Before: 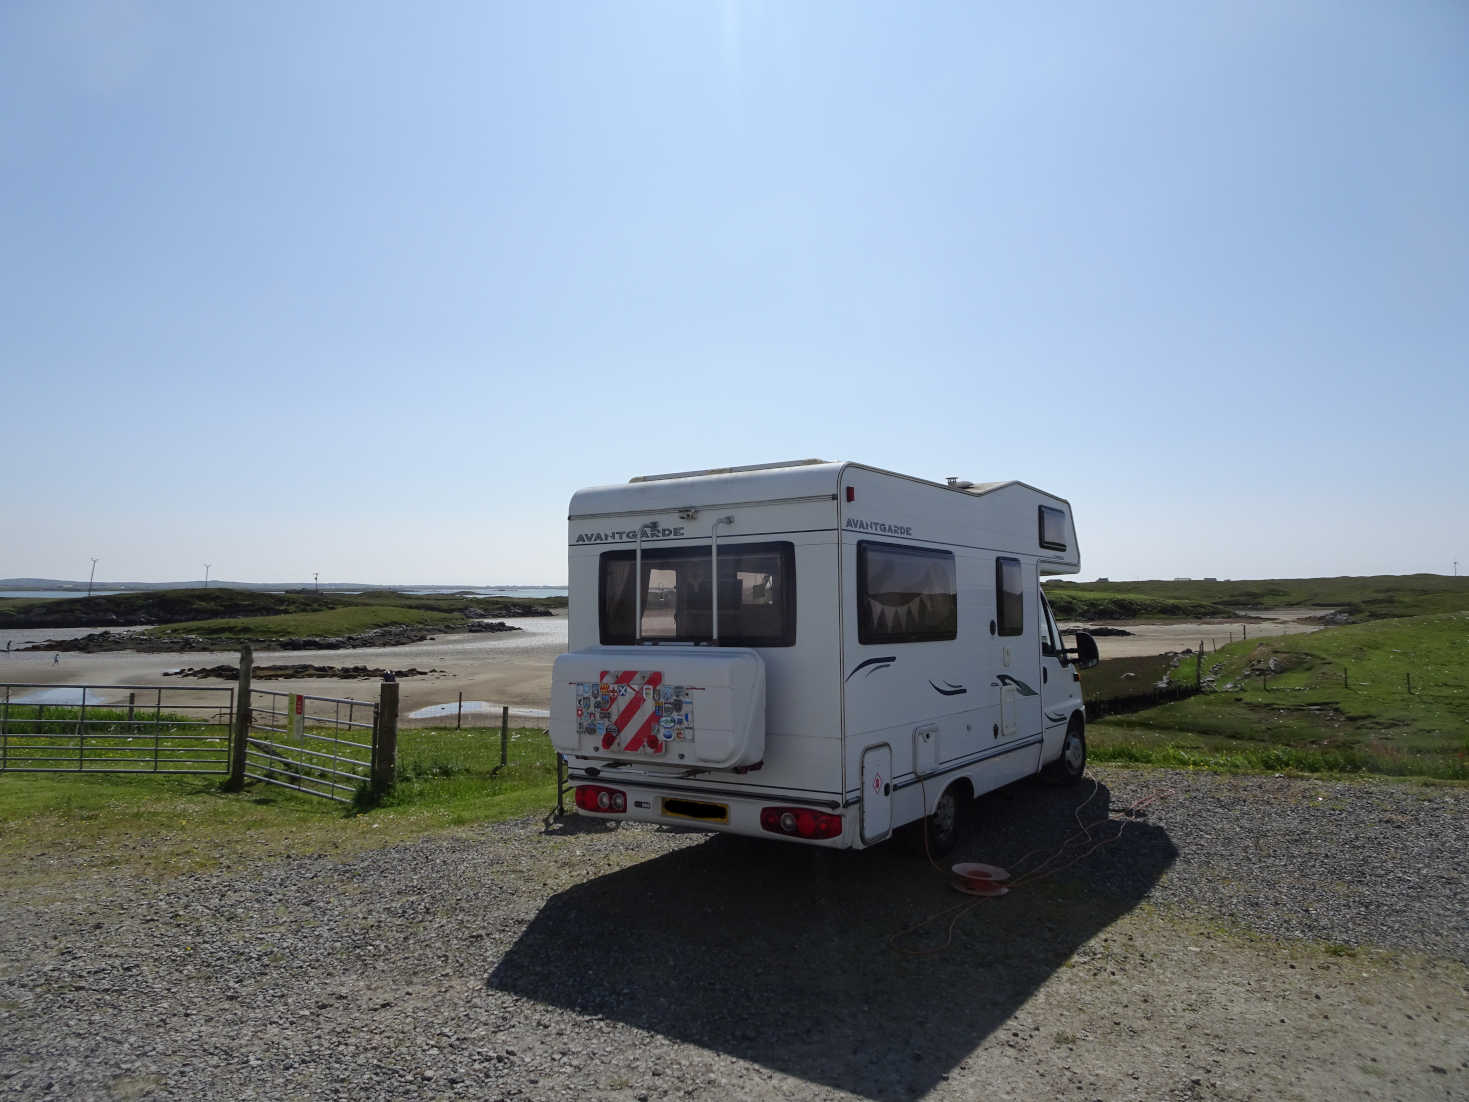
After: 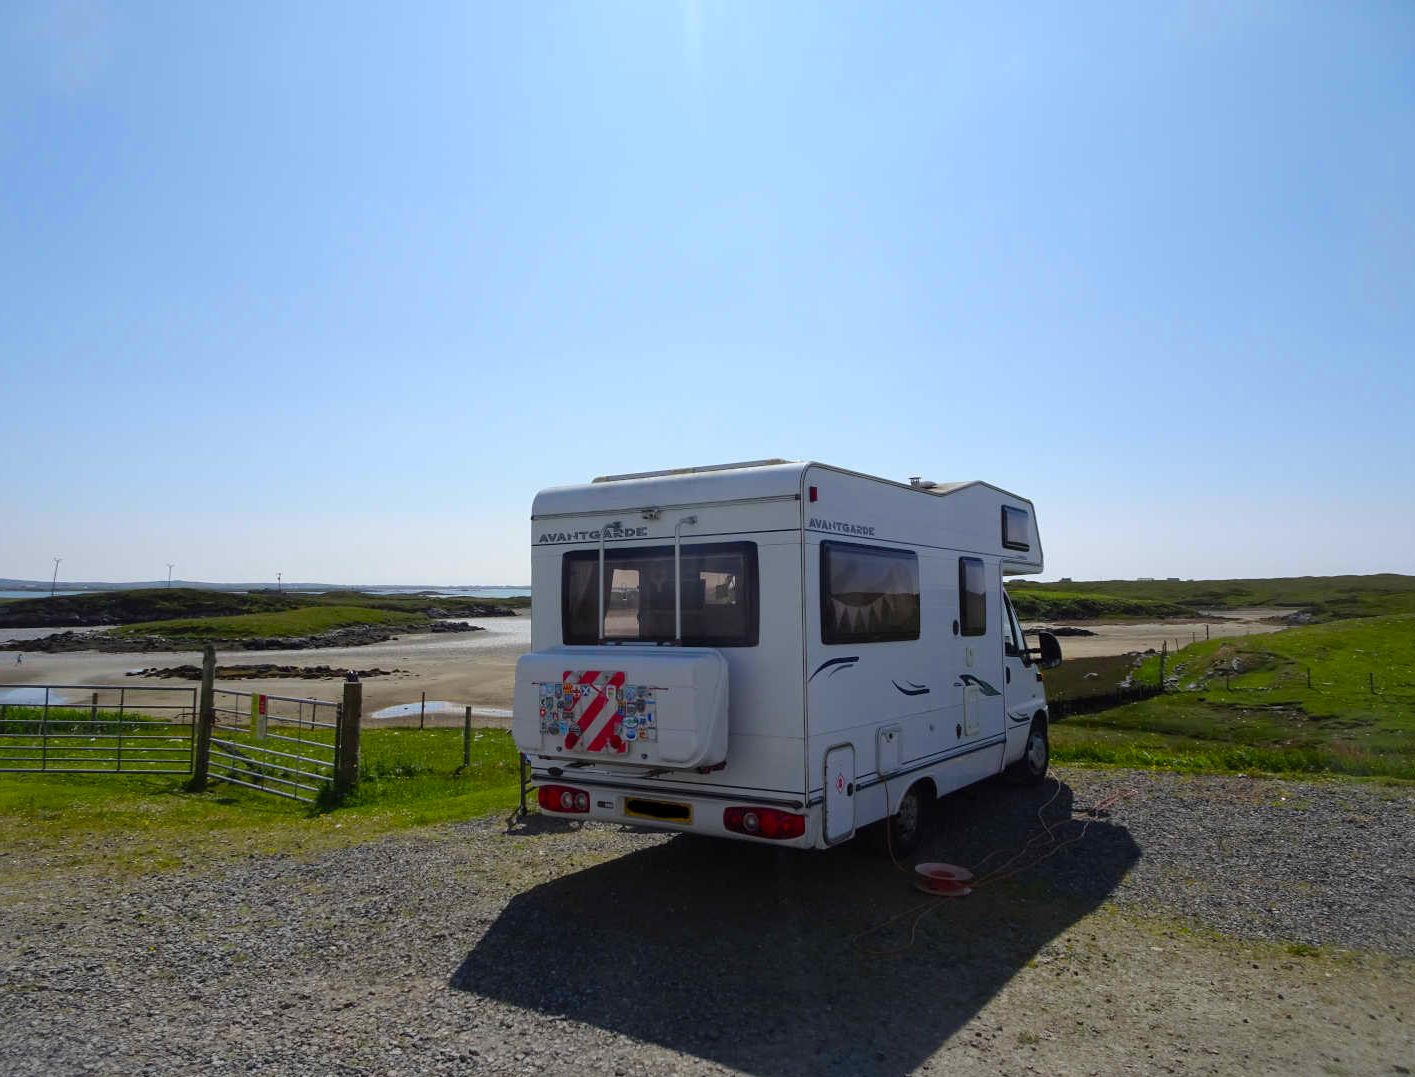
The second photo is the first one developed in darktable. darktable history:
color balance rgb: linear chroma grading › global chroma 15%, perceptual saturation grading › global saturation 30%
crop and rotate: left 2.536%, right 1.107%, bottom 2.246%
